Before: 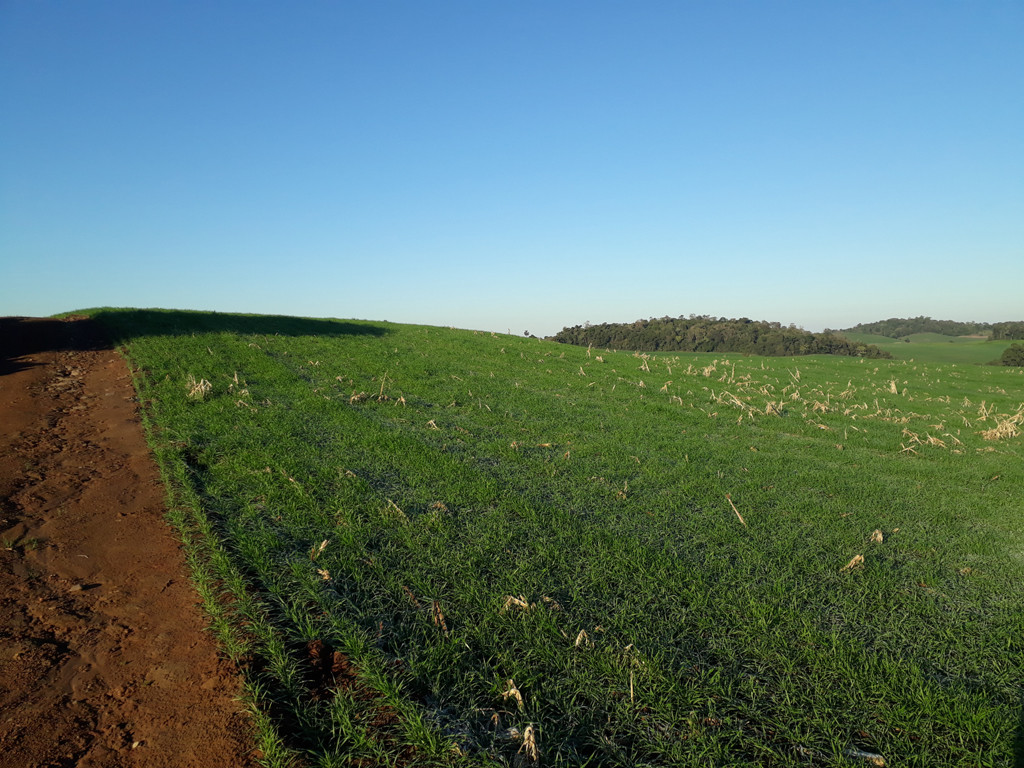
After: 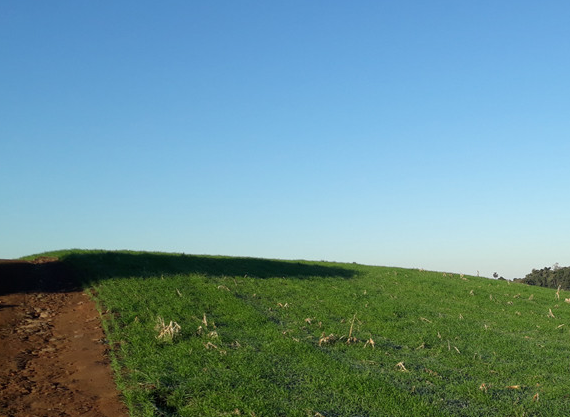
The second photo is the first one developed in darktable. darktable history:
crop and rotate: left 3.06%, top 7.617%, right 41.233%, bottom 38.054%
